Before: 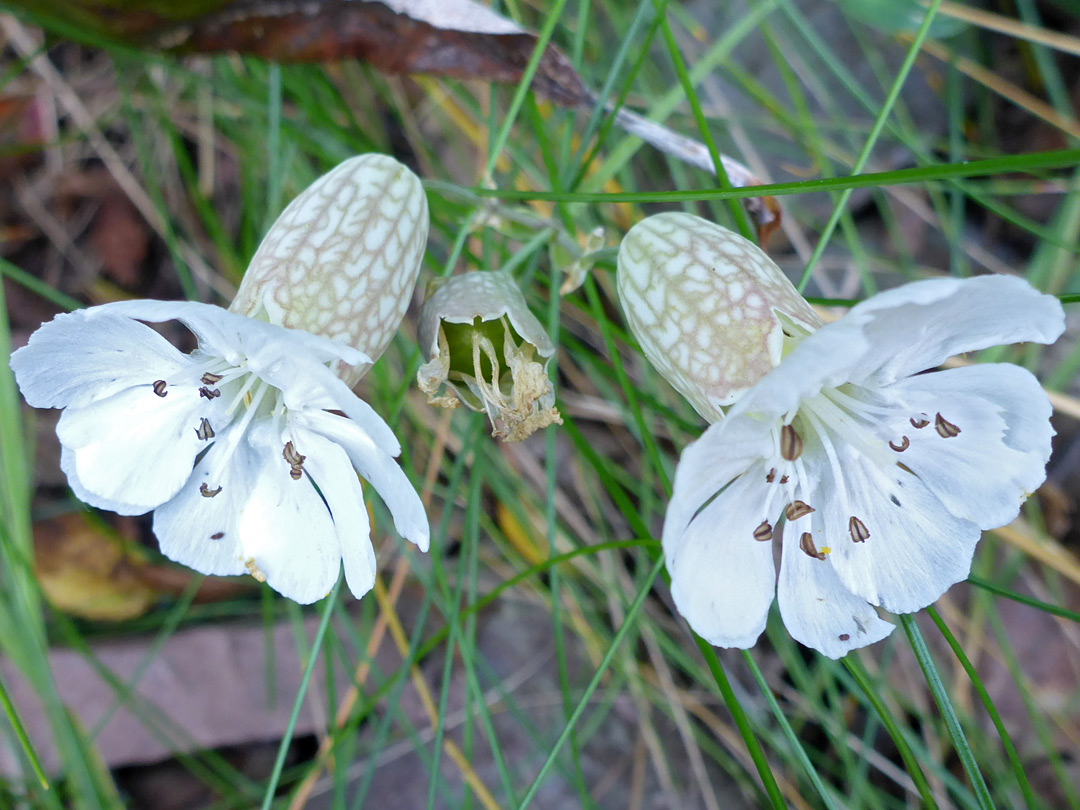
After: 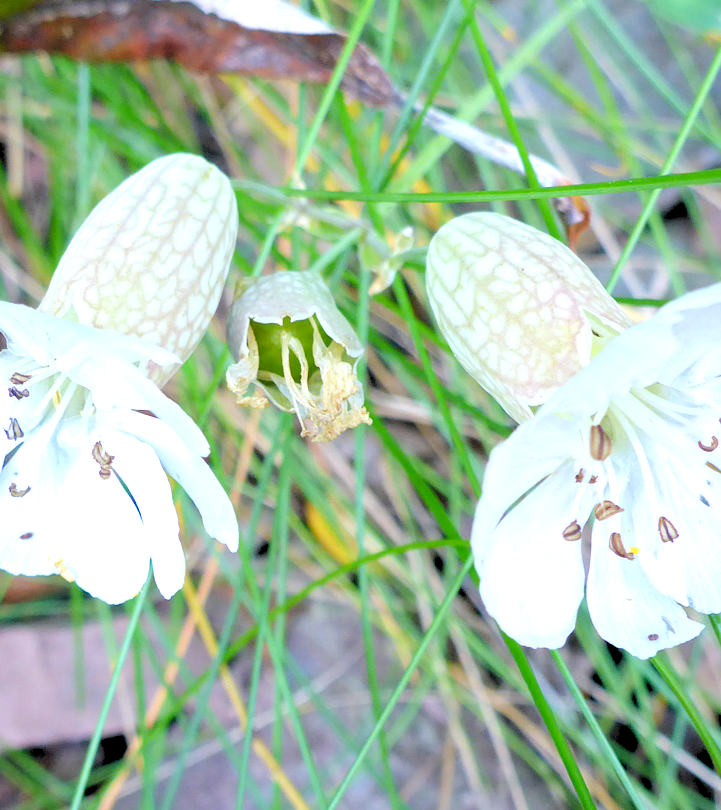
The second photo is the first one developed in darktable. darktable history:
exposure: black level correction 0, exposure 0.7 EV, compensate exposure bias true, compensate highlight preservation false
crop and rotate: left 17.732%, right 15.423%
levels: levels [0.093, 0.434, 0.988]
